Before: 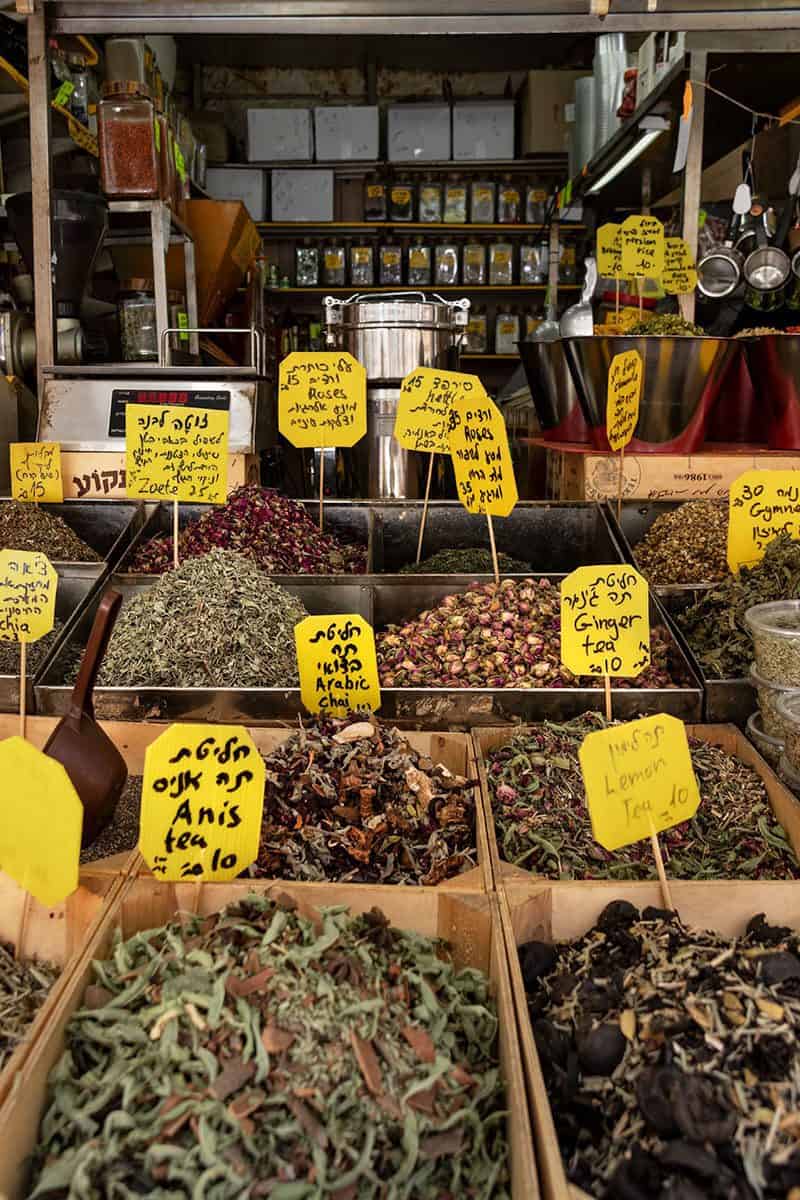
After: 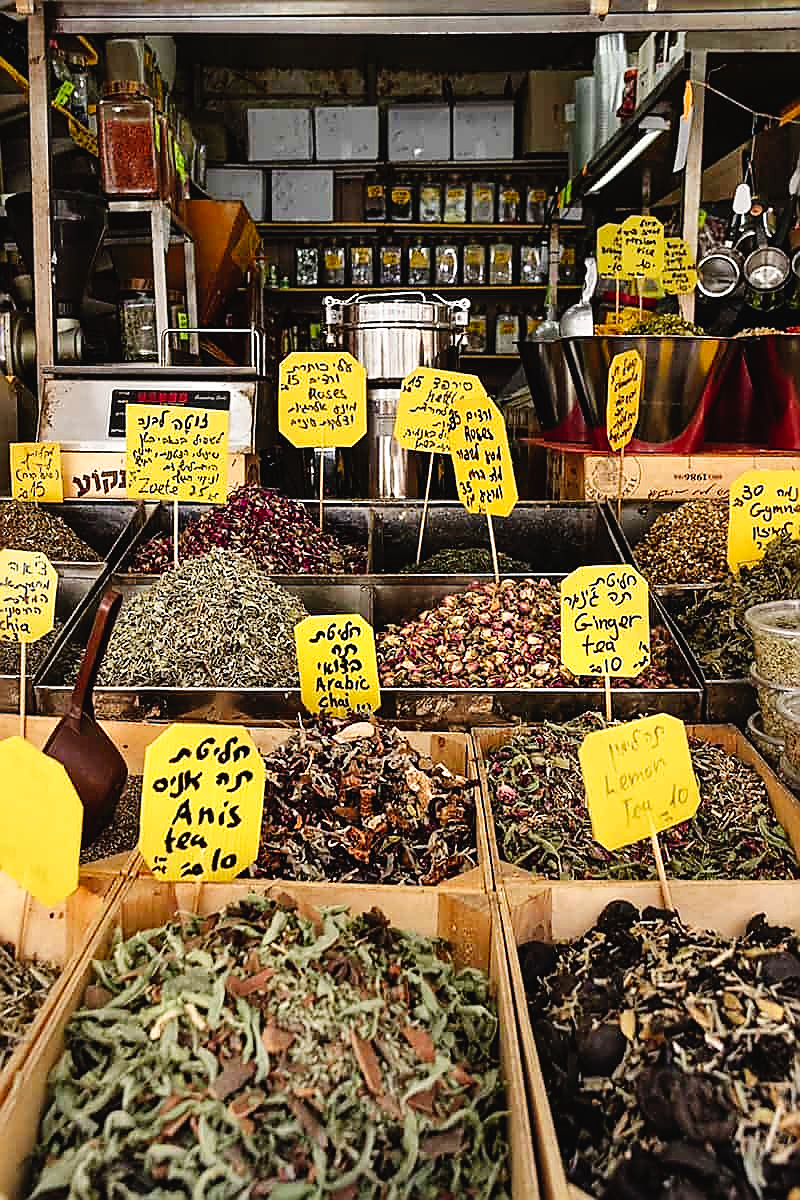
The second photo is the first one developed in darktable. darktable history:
tone curve: curves: ch0 [(0, 0.023) (0.087, 0.065) (0.184, 0.168) (0.45, 0.54) (0.57, 0.683) (0.722, 0.825) (0.877, 0.948) (1, 1)]; ch1 [(0, 0) (0.388, 0.369) (0.44, 0.45) (0.495, 0.491) (0.534, 0.528) (0.657, 0.655) (1, 1)]; ch2 [(0, 0) (0.353, 0.317) (0.408, 0.427) (0.5, 0.497) (0.534, 0.544) (0.576, 0.605) (0.625, 0.631) (1, 1)], preserve colors none
sharpen: radius 1.38, amount 1.257, threshold 0.612
